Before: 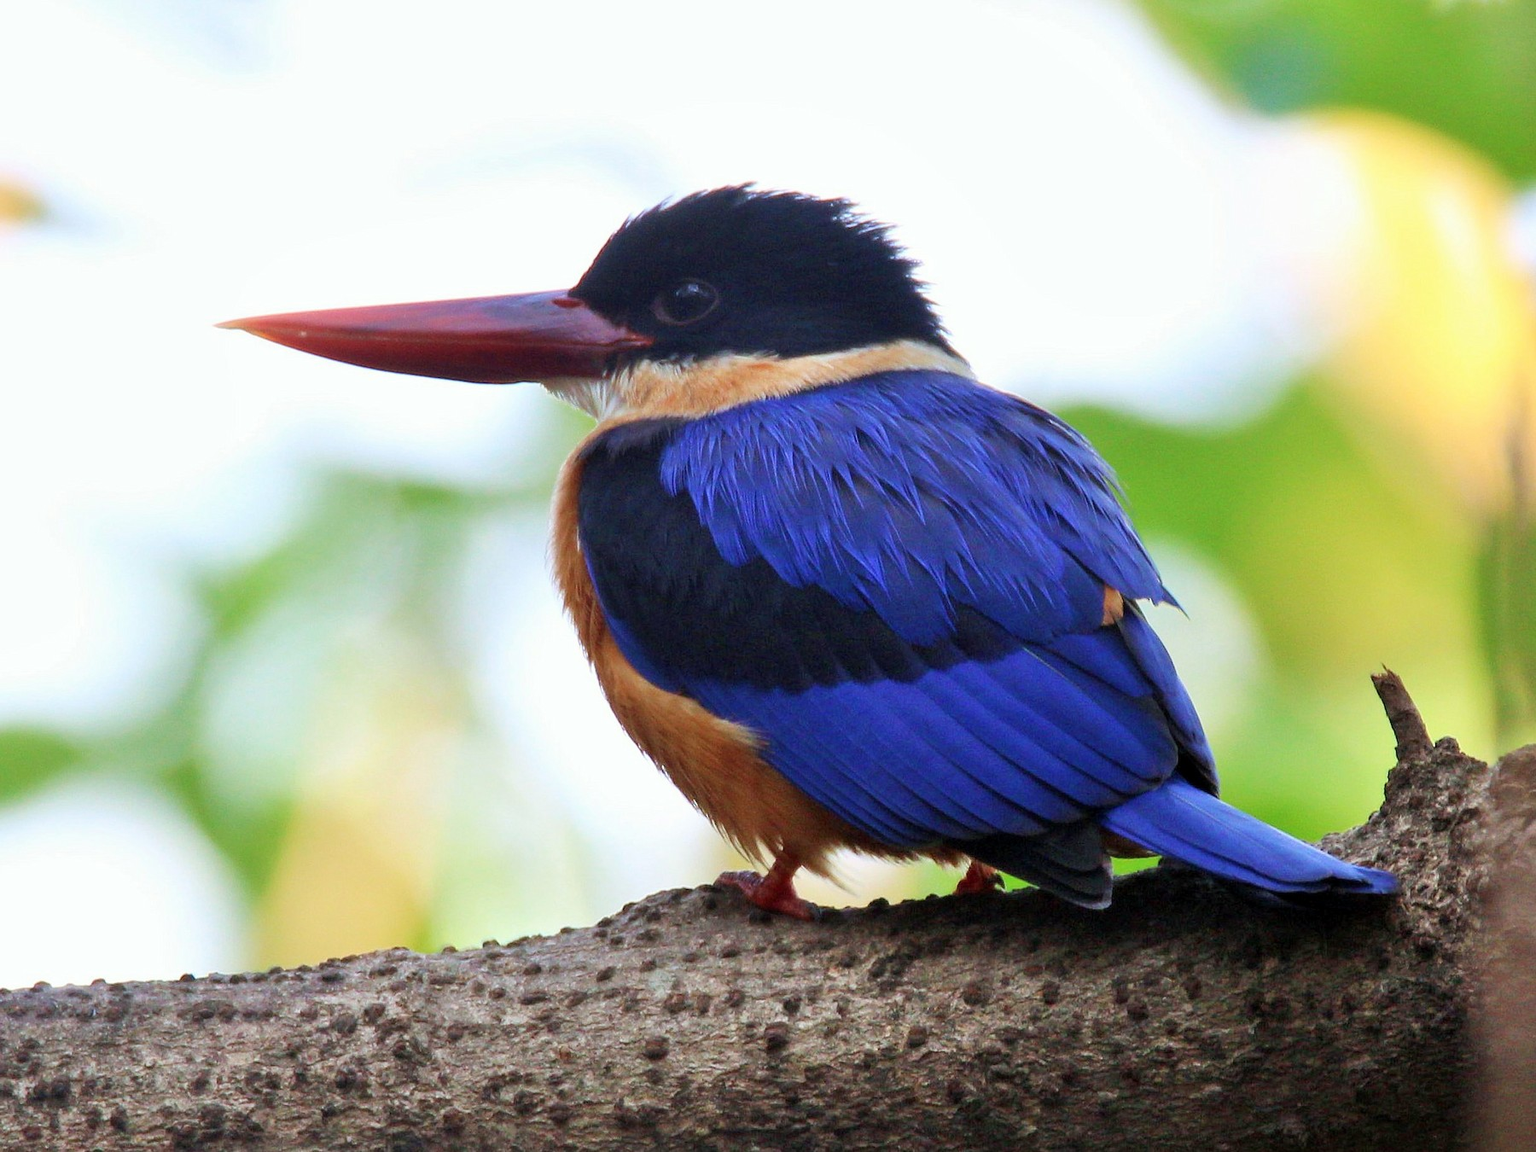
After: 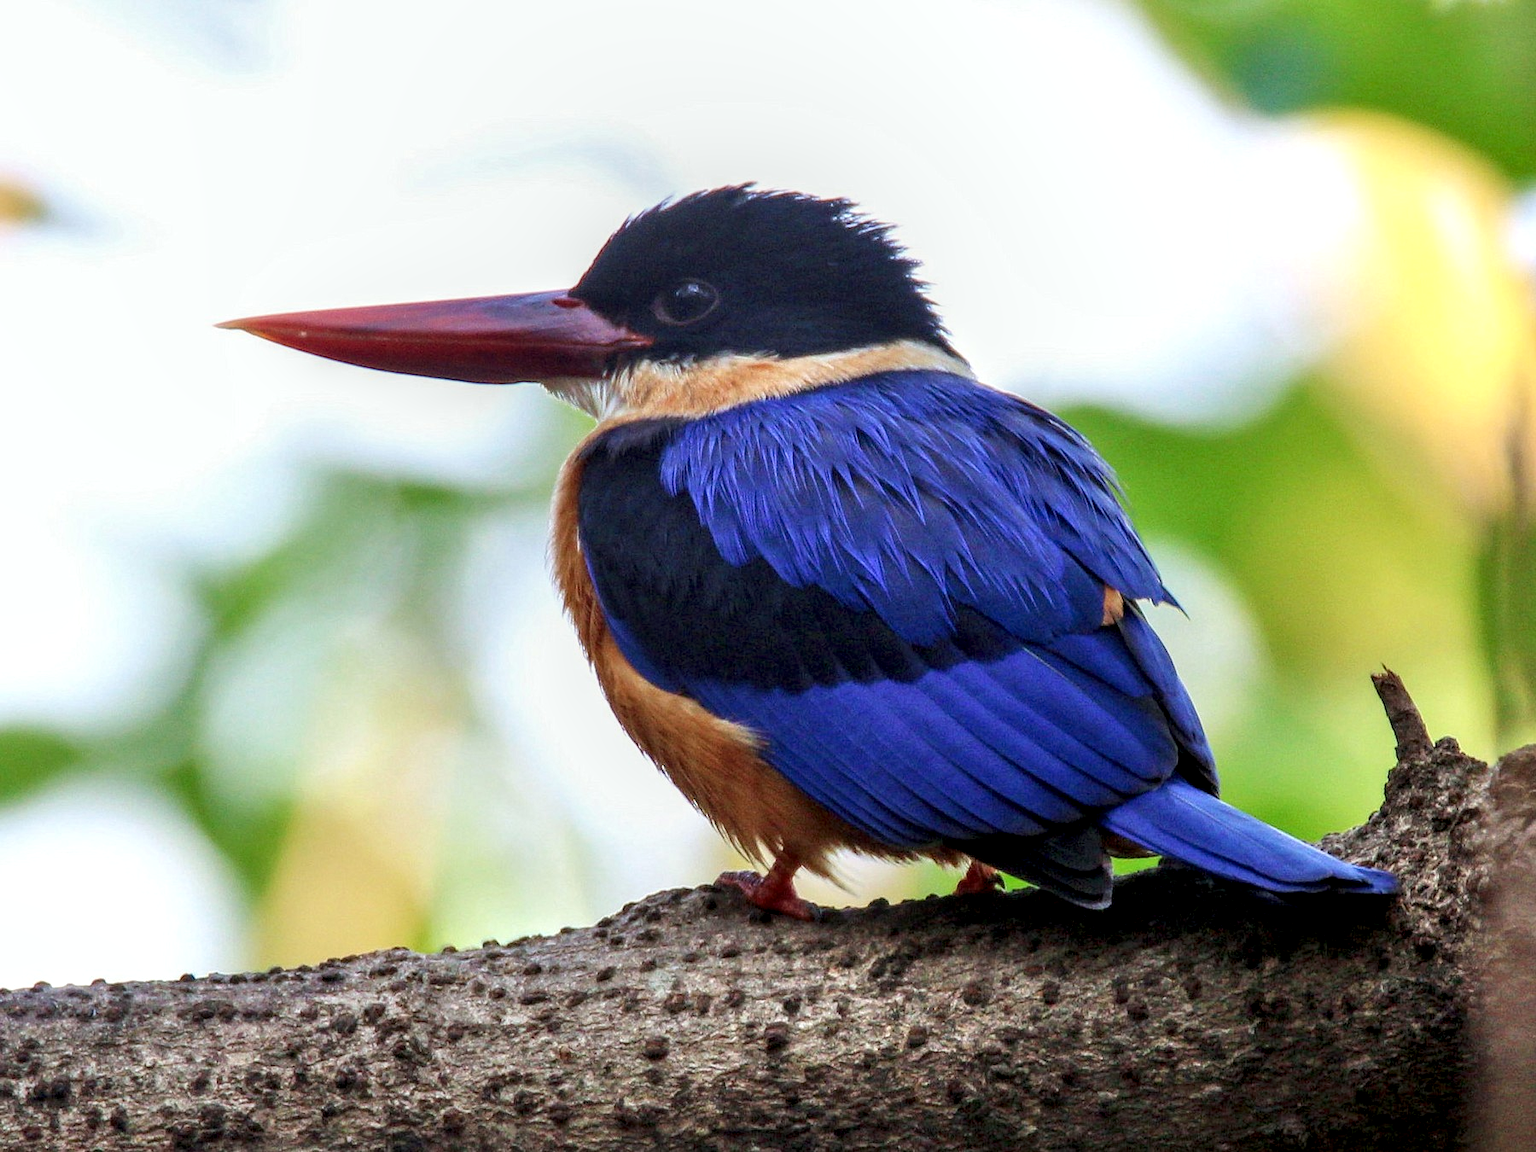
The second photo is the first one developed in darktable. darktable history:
contrast brightness saturation: contrast 0.025, brightness -0.033
exposure: compensate highlight preservation false
local contrast: highlights 26%, detail 150%
